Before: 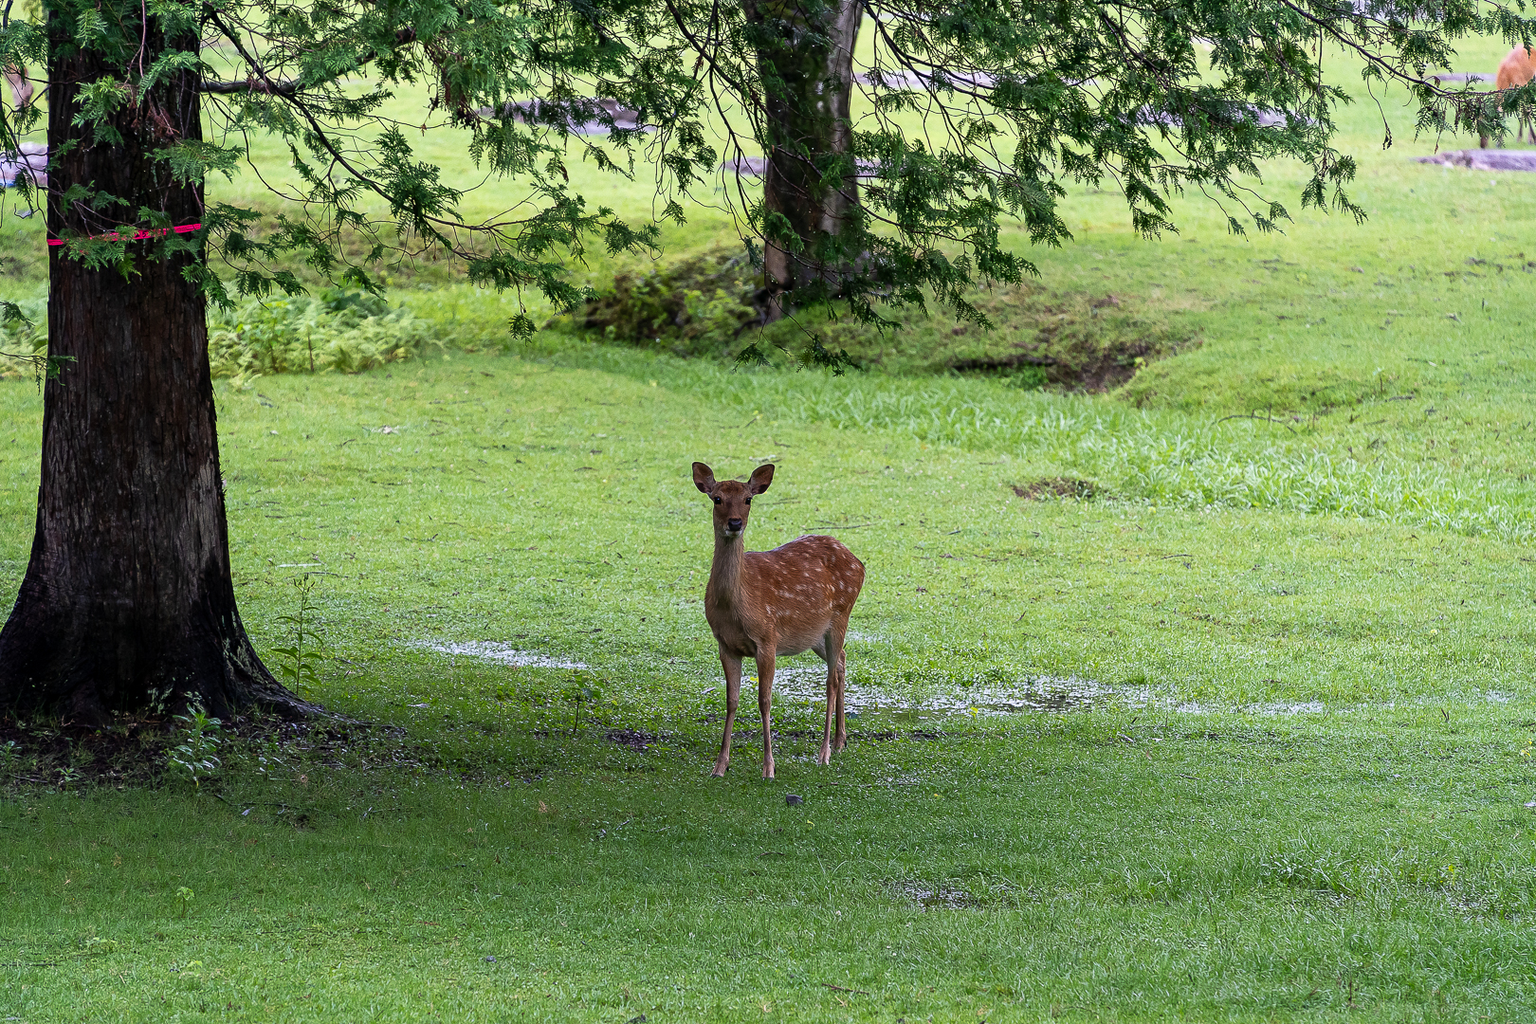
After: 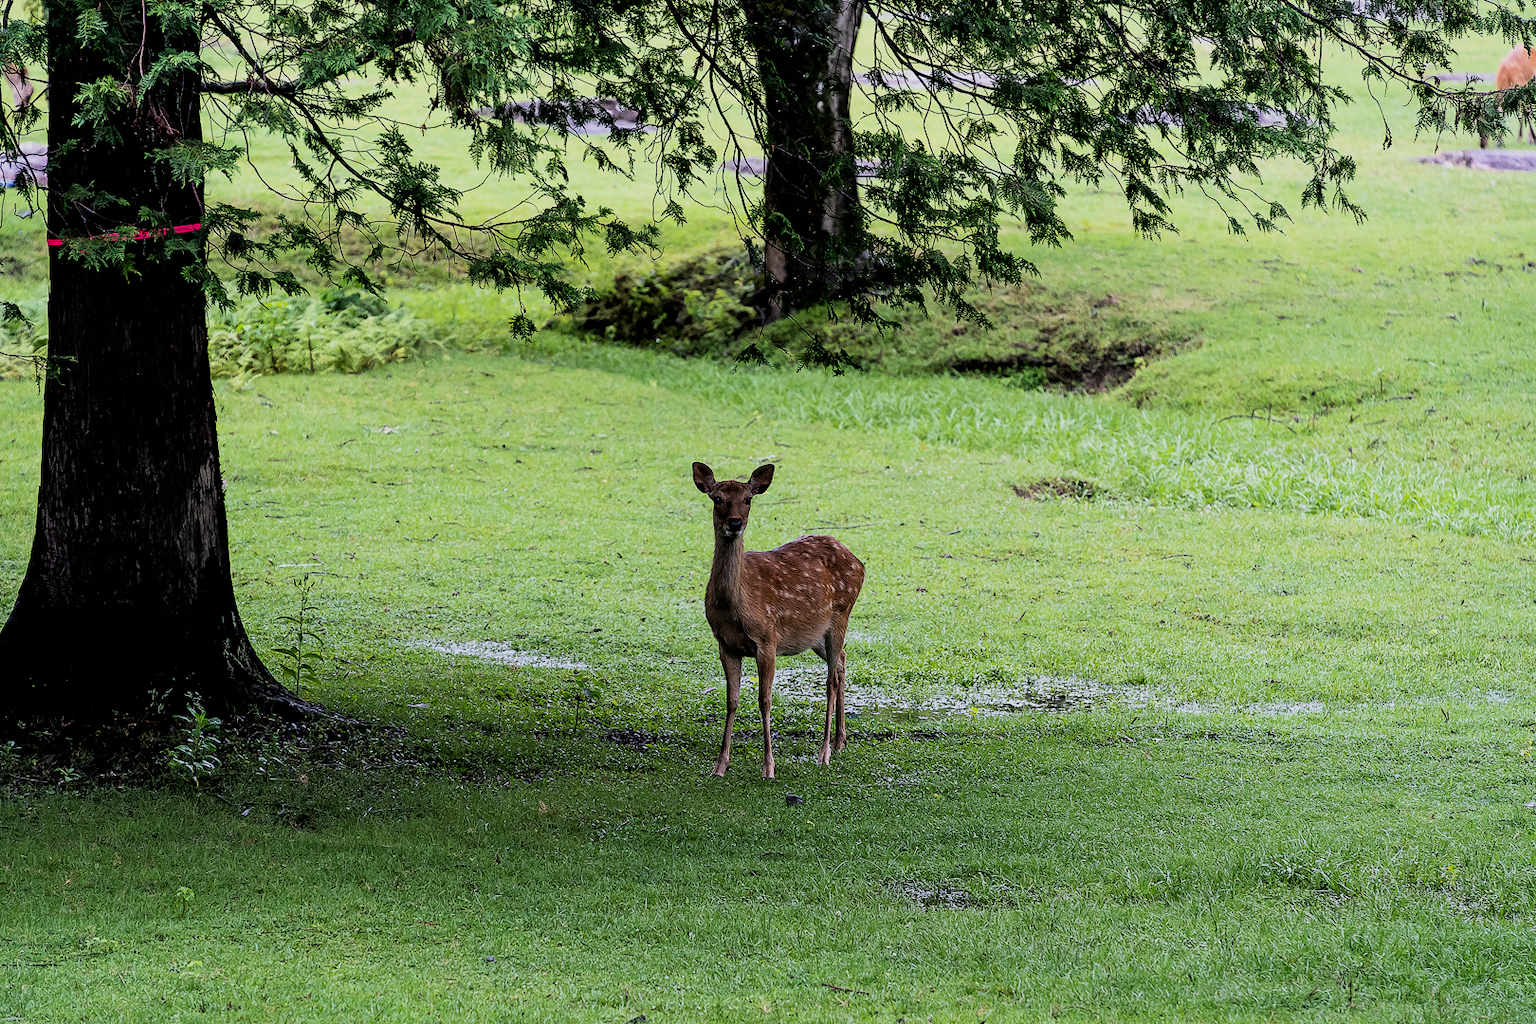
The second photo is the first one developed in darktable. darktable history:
filmic rgb: black relative exposure -5.12 EV, white relative exposure 3.98 EV, hardness 2.91, contrast 1.301
tone equalizer: mask exposure compensation -0.492 EV
